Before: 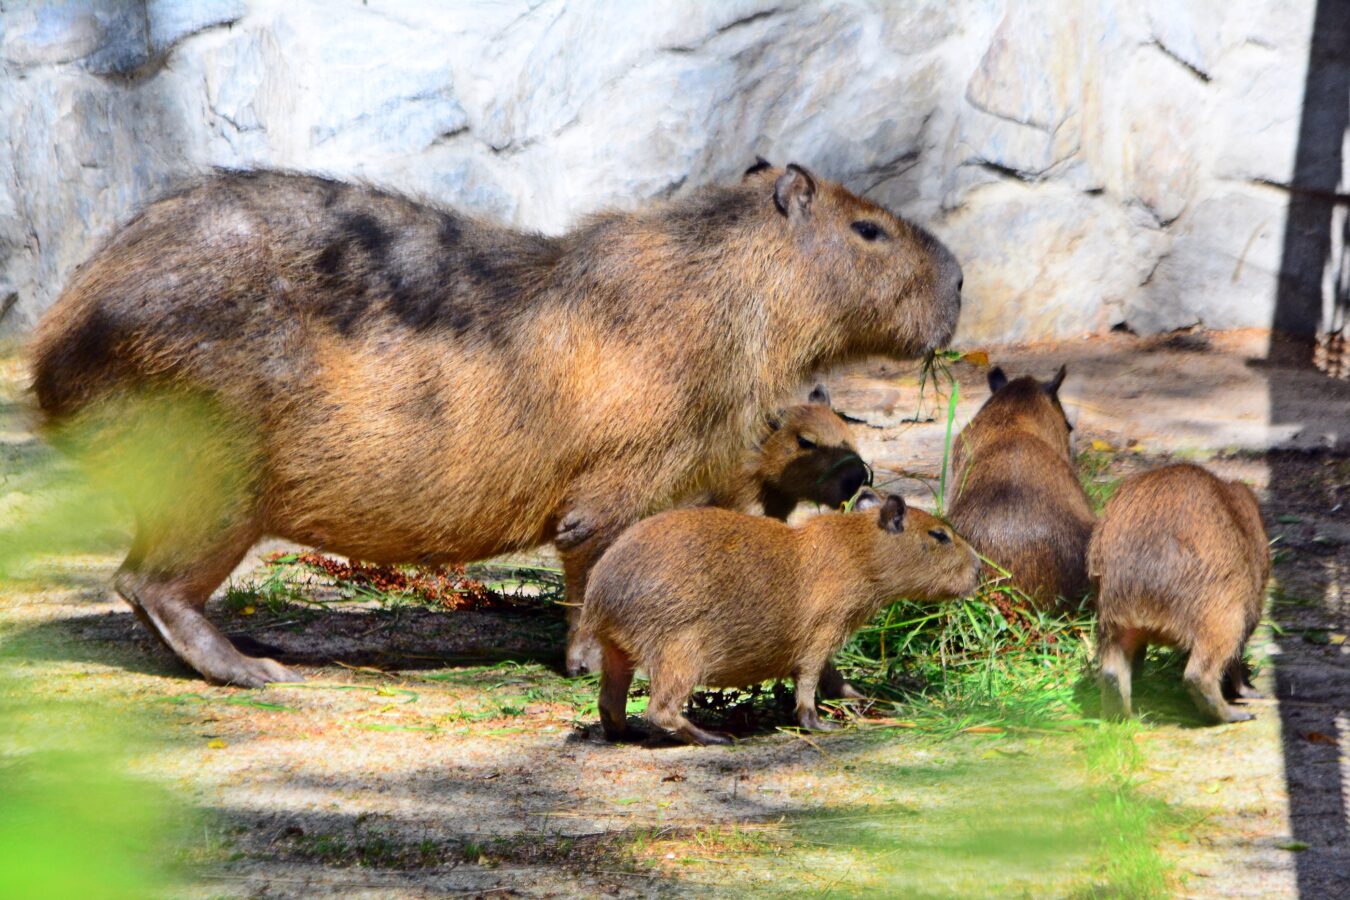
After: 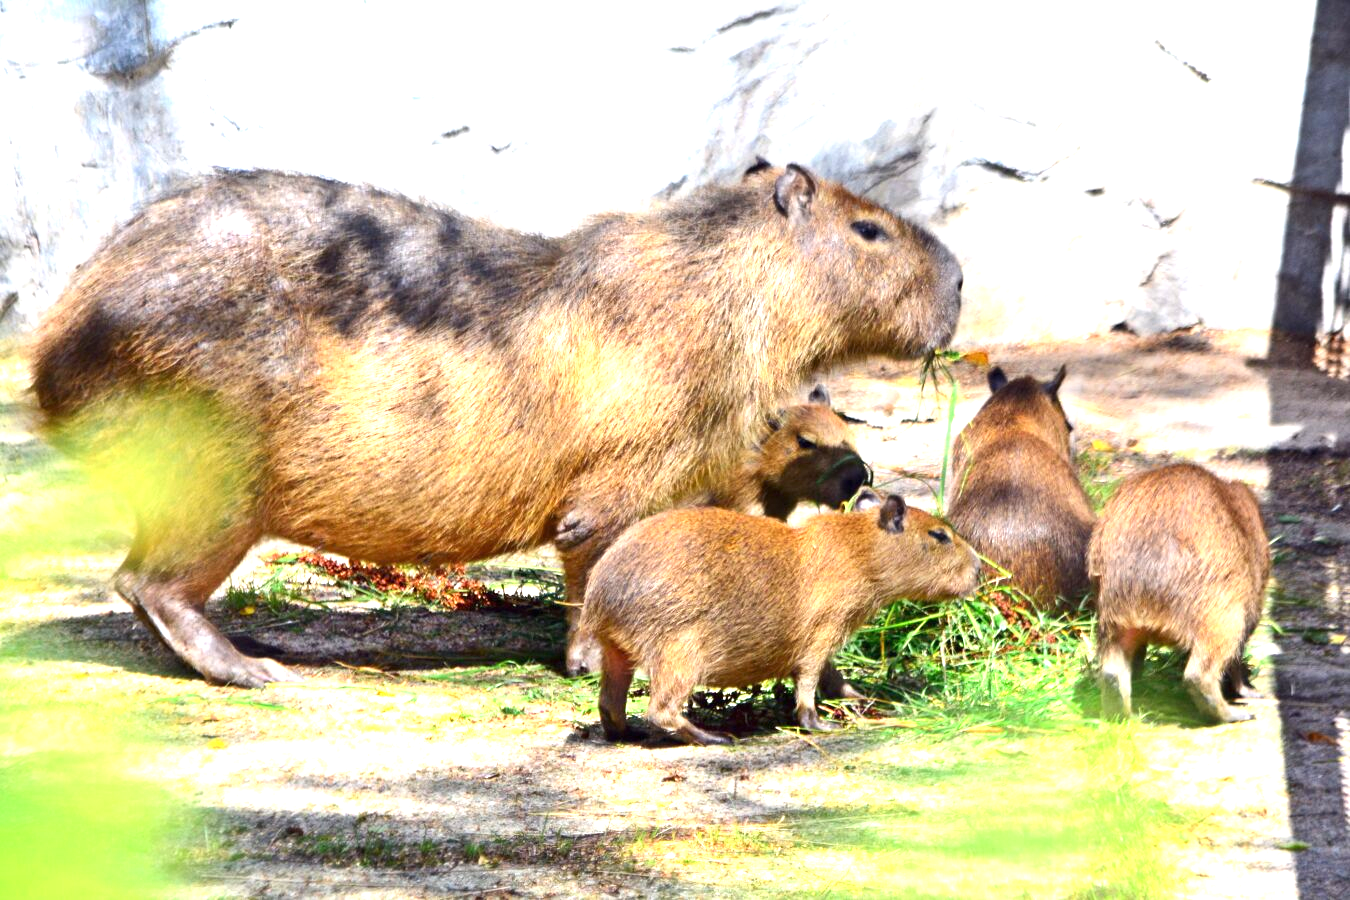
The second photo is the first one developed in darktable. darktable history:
exposure: black level correction 0, exposure 0.896 EV, compensate exposure bias true, compensate highlight preservation false
